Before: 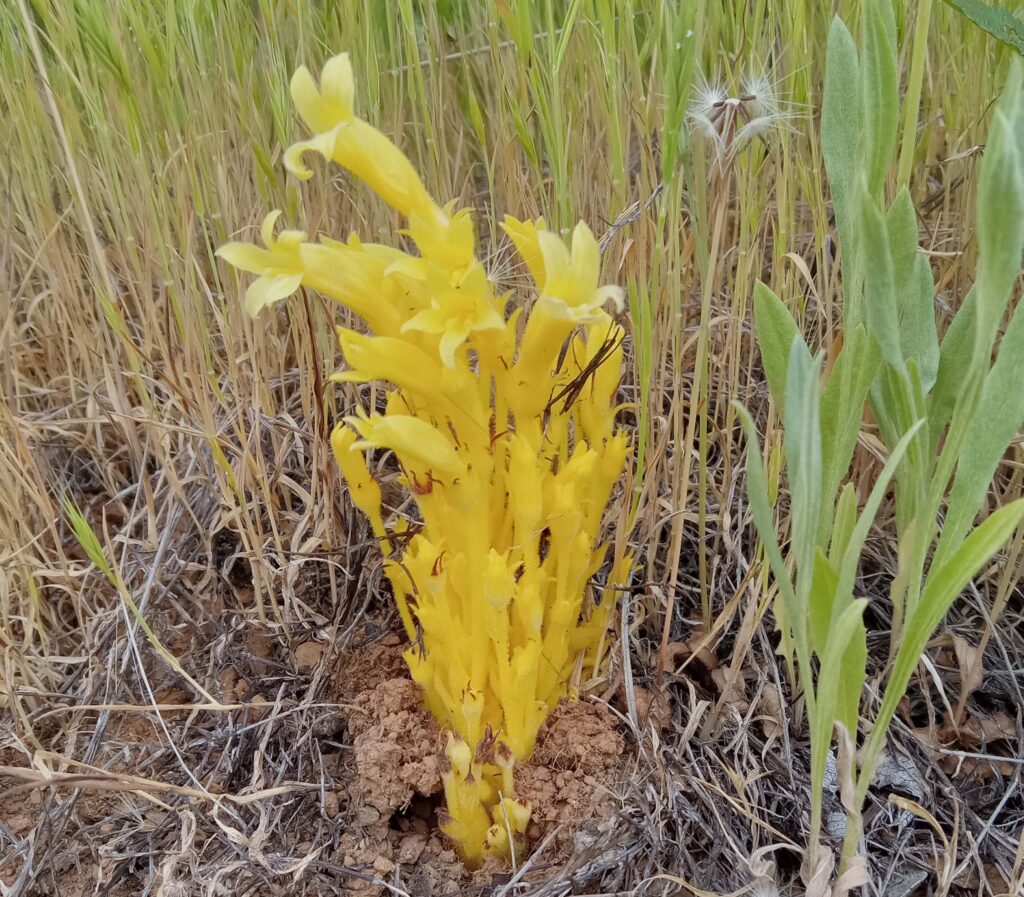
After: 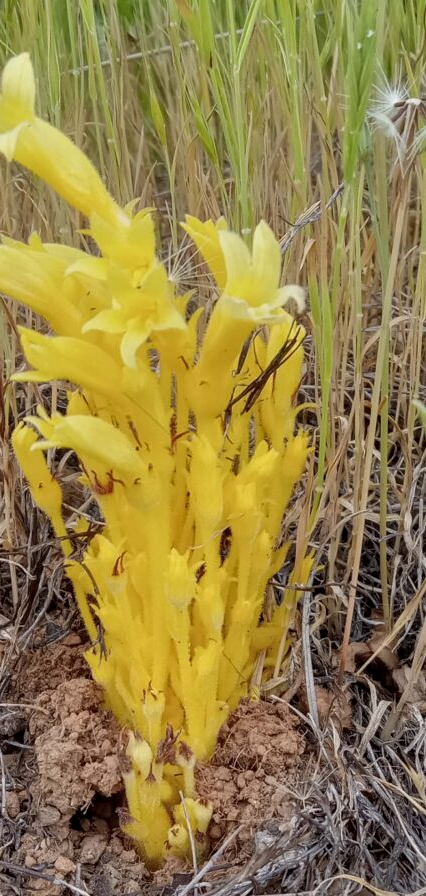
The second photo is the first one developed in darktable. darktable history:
crop: left 31.229%, right 27.105%
local contrast: on, module defaults
